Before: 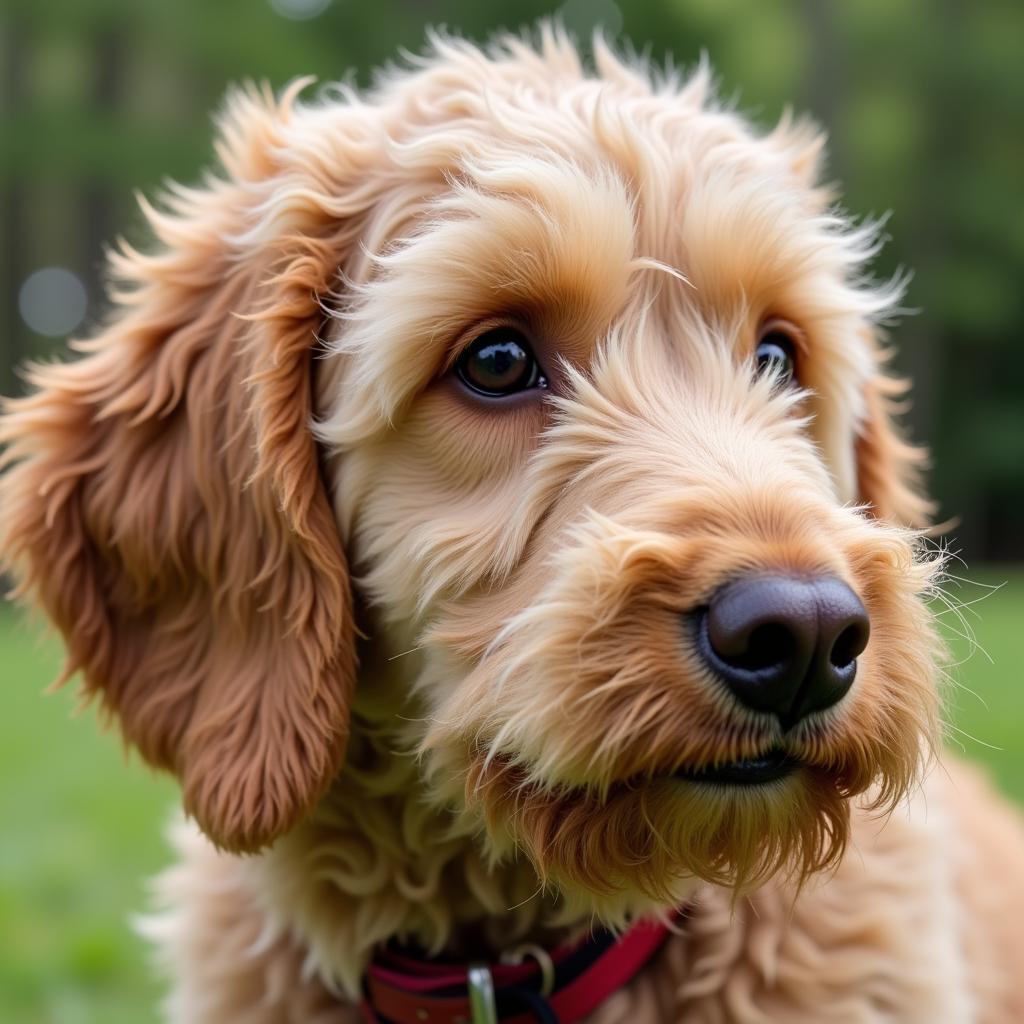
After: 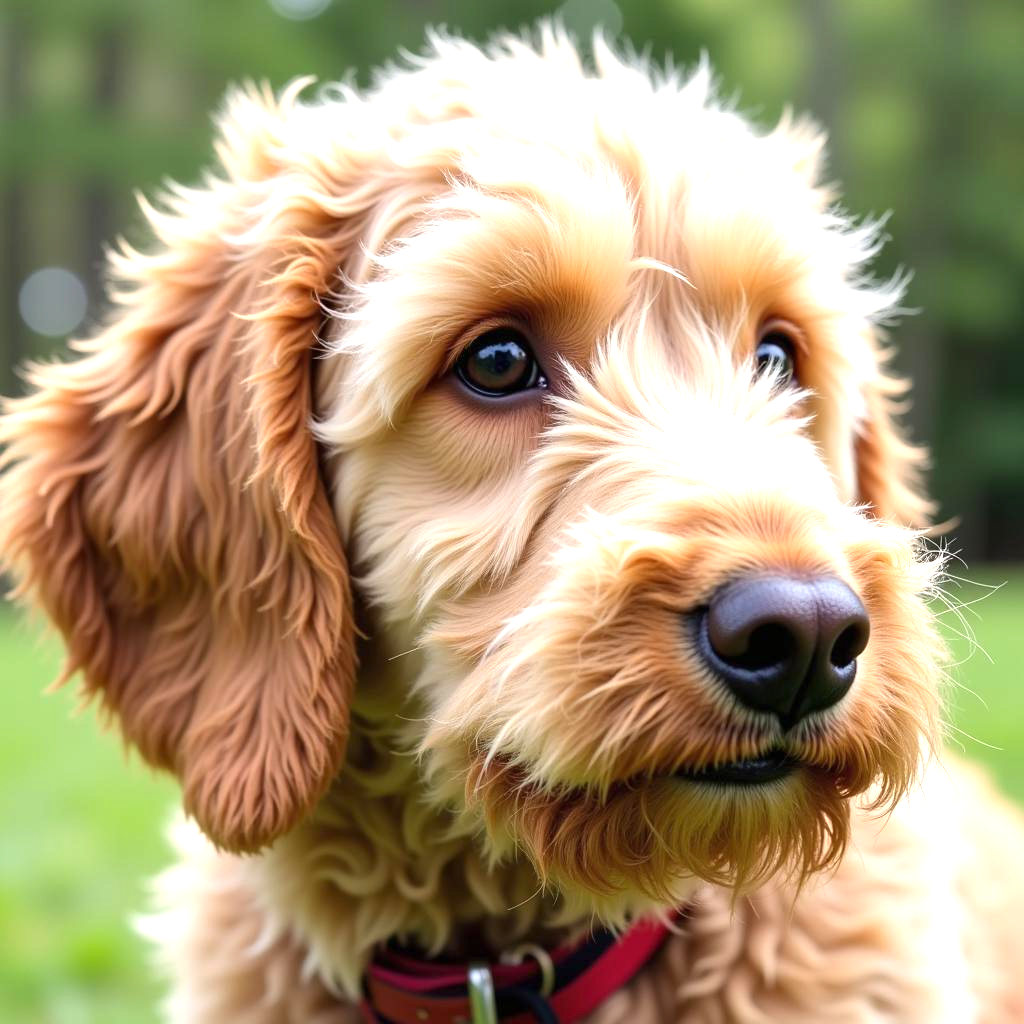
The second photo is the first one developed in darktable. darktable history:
exposure: black level correction 0, exposure 0.894 EV, compensate highlight preservation false
